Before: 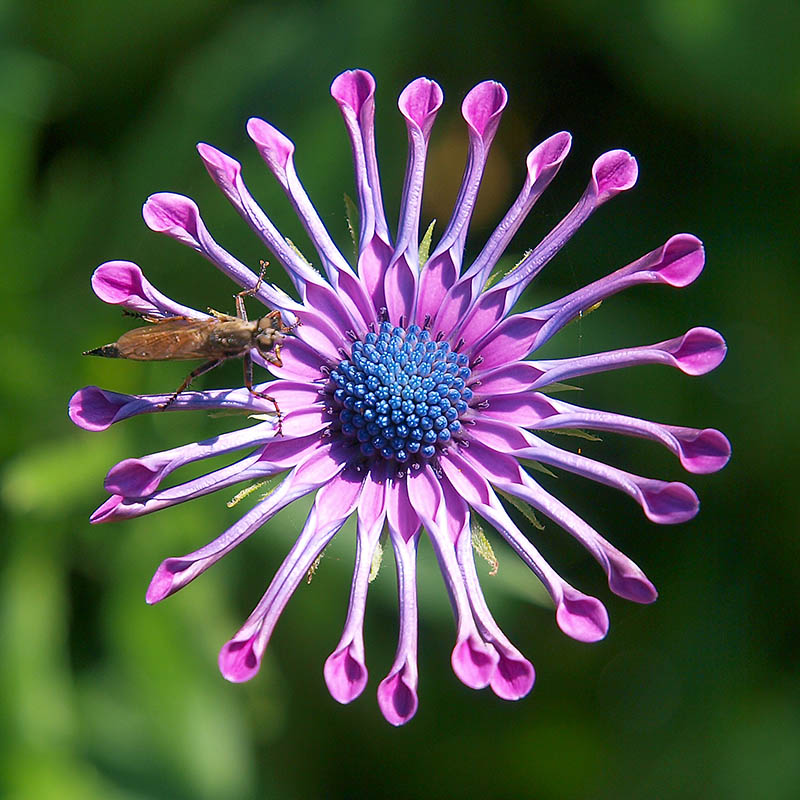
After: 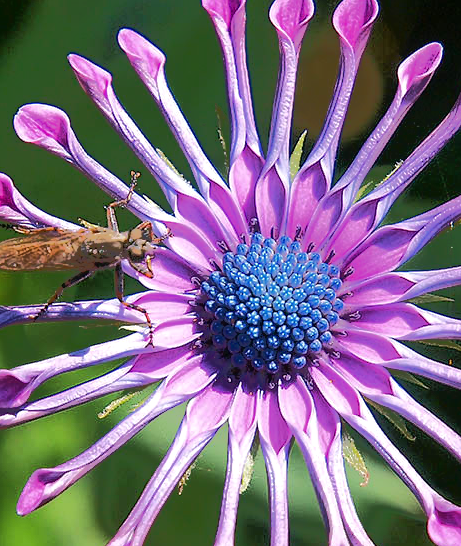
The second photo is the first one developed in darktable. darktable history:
crop: left 16.241%, top 11.217%, right 26.023%, bottom 20.502%
local contrast: mode bilateral grid, contrast 9, coarseness 24, detail 115%, midtone range 0.2
tone equalizer: -7 EV -0.597 EV, -6 EV 0.986 EV, -5 EV -0.447 EV, -4 EV 0.401 EV, -3 EV 0.415 EV, -2 EV 0.167 EV, -1 EV -0.143 EV, +0 EV -0.4 EV, edges refinement/feathering 500, mask exposure compensation -1.57 EV, preserve details no
